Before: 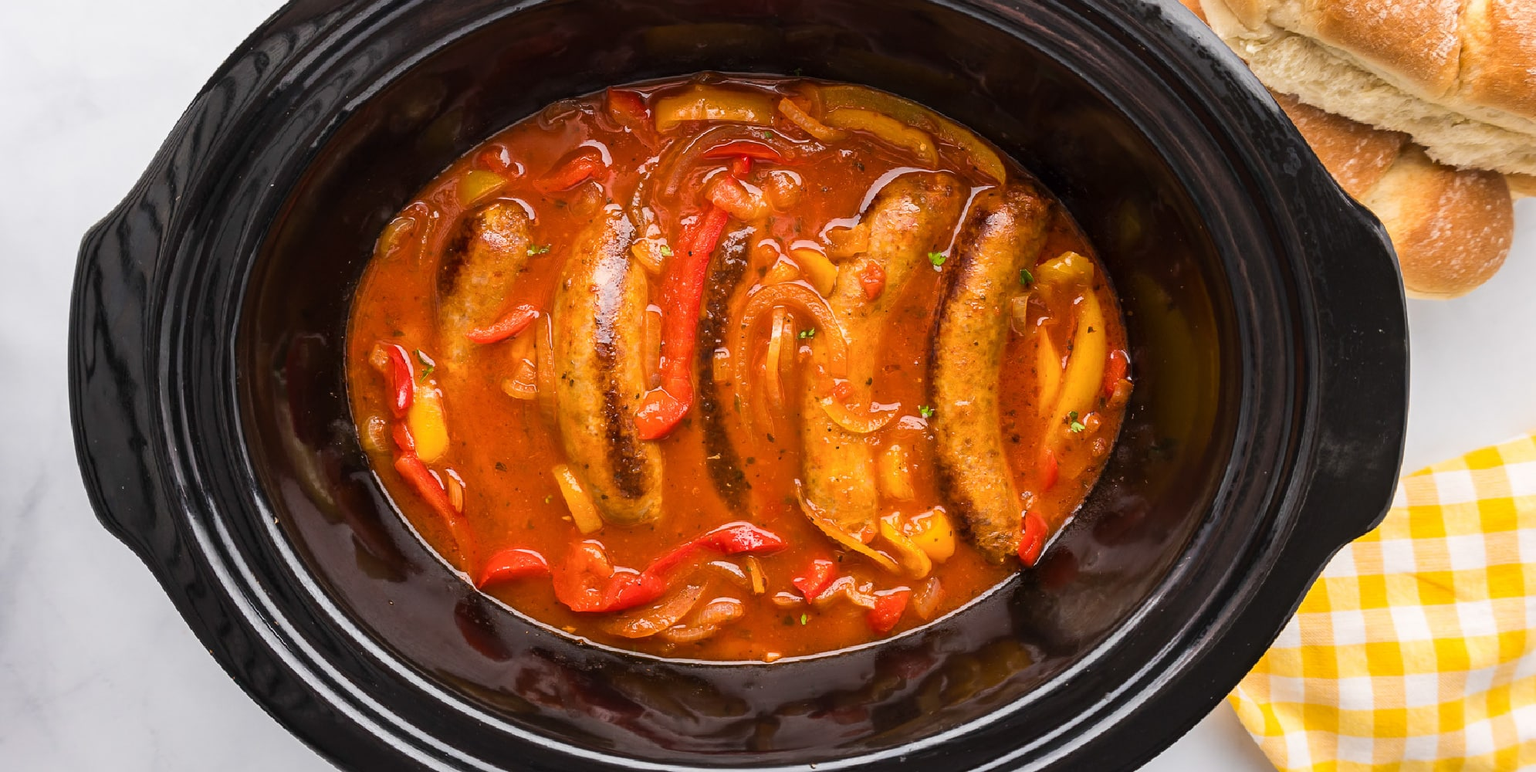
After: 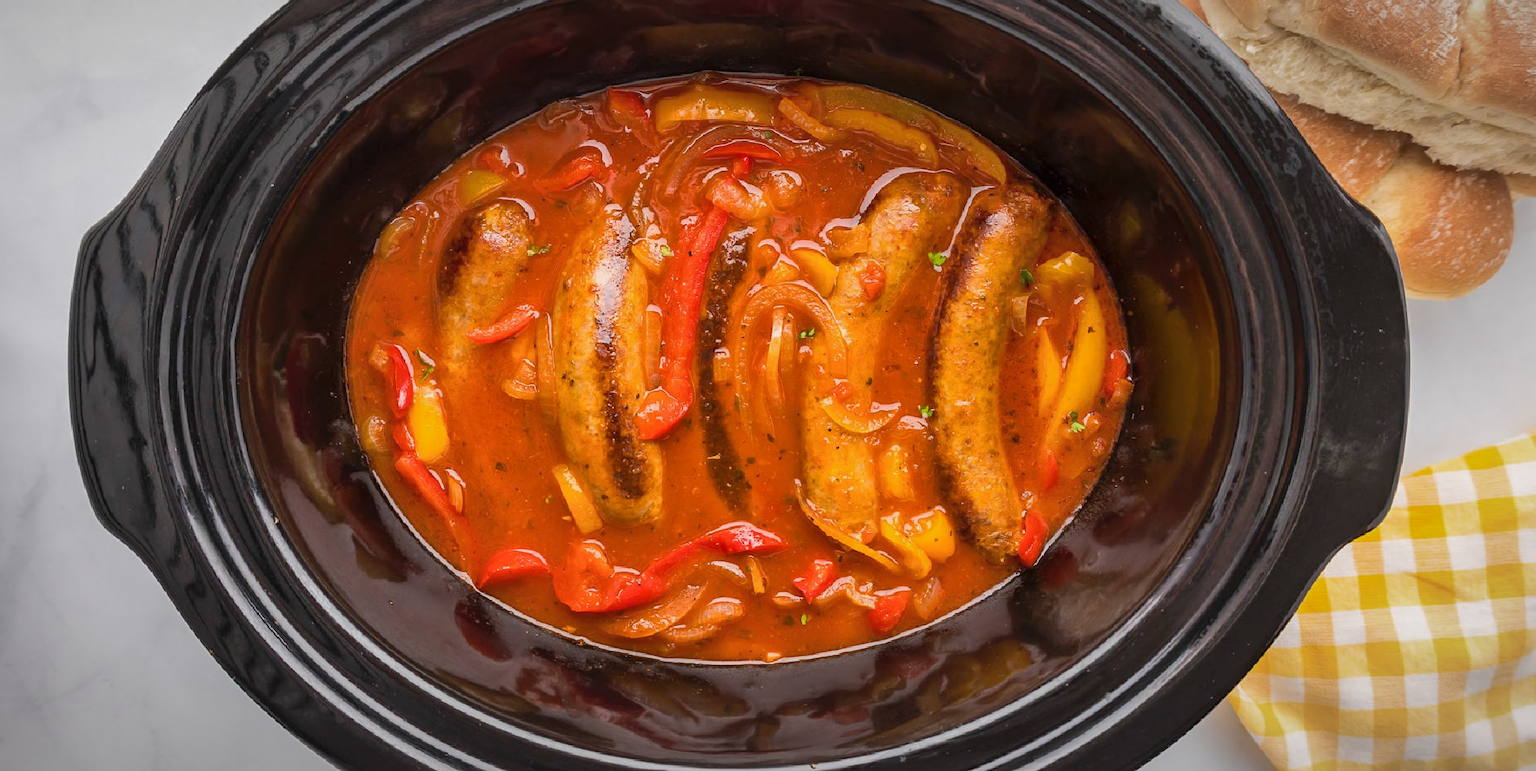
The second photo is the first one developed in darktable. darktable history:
vignetting: fall-off radius 70%, automatic ratio true
shadows and highlights: on, module defaults
